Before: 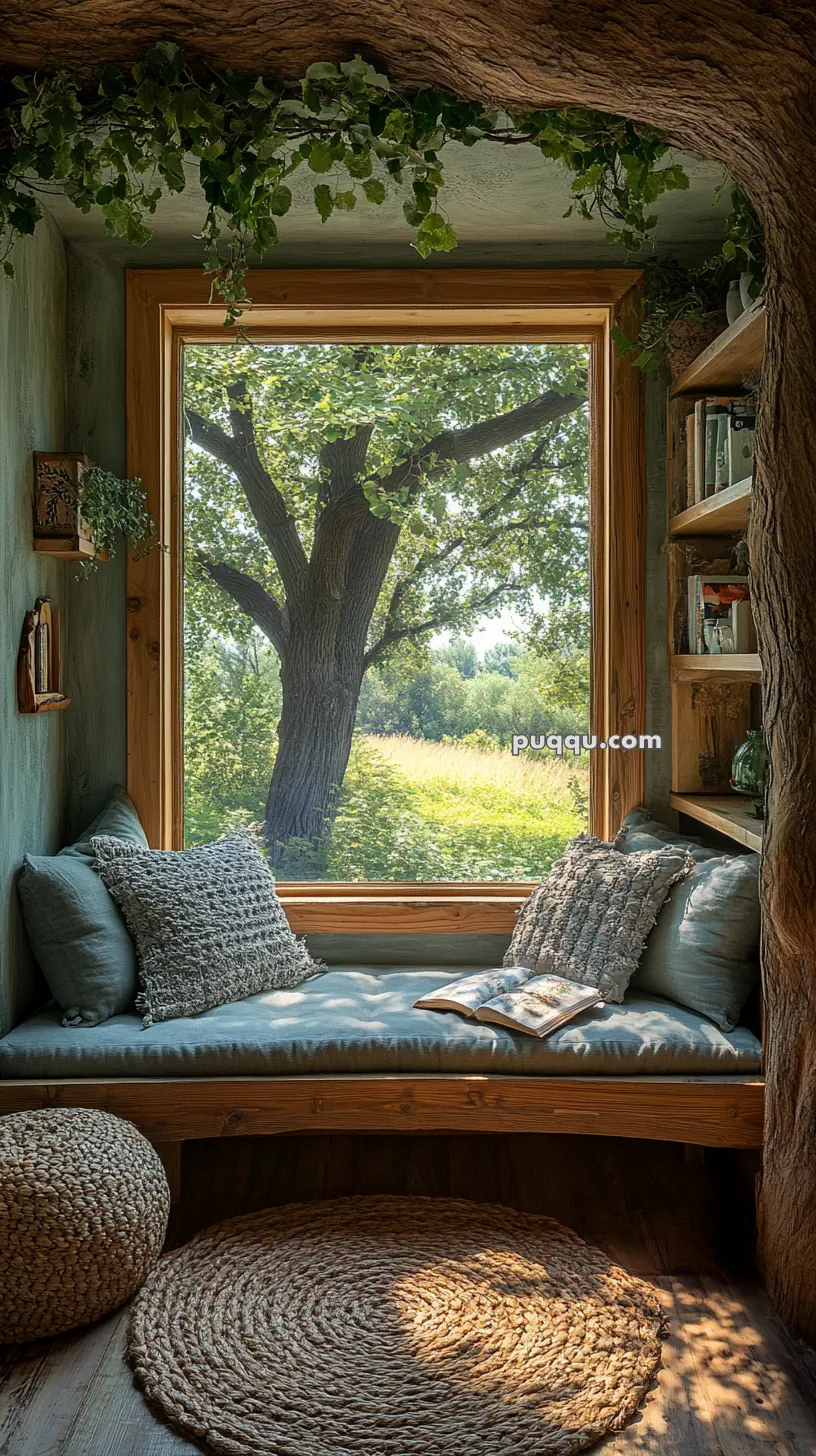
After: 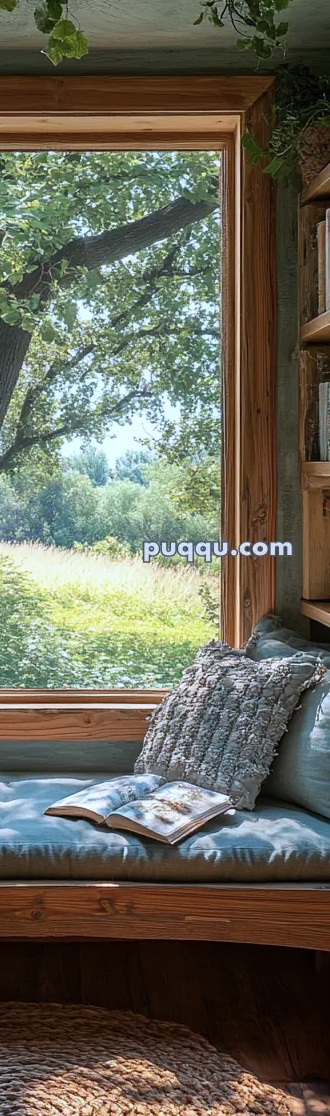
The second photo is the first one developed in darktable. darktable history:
color correction: highlights a* -1.98, highlights b* -18.54
crop: left 45.319%, top 13.296%, right 14.194%, bottom 10.046%
